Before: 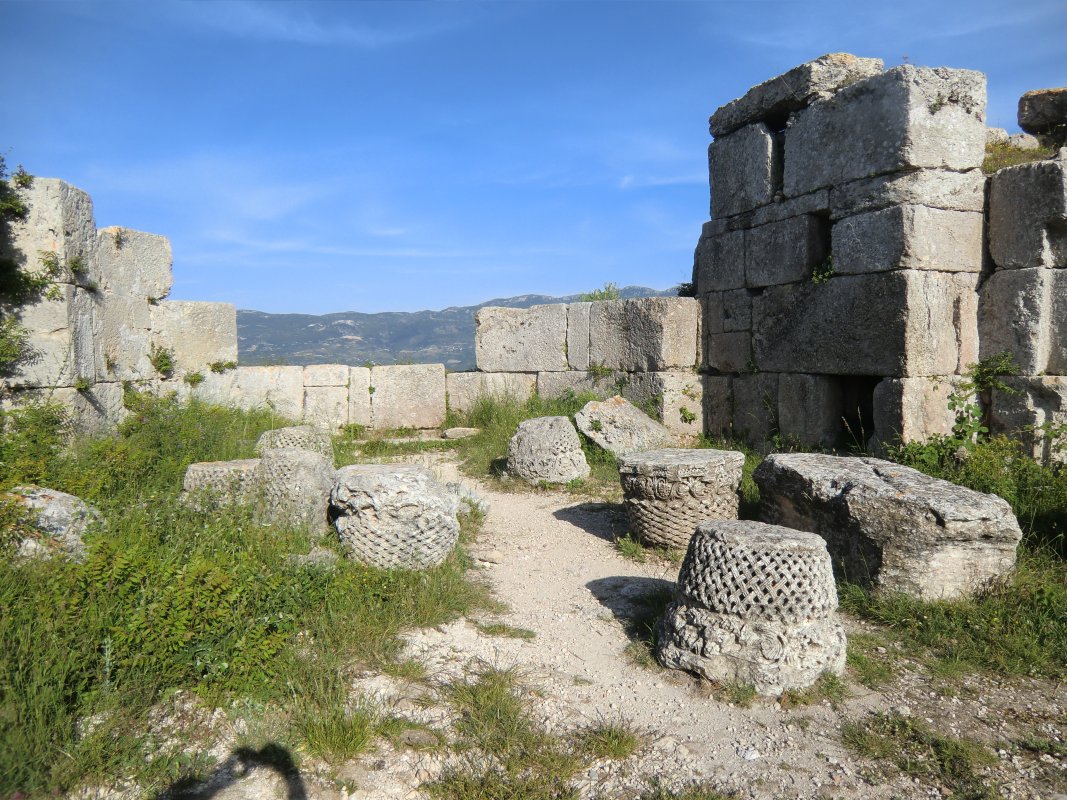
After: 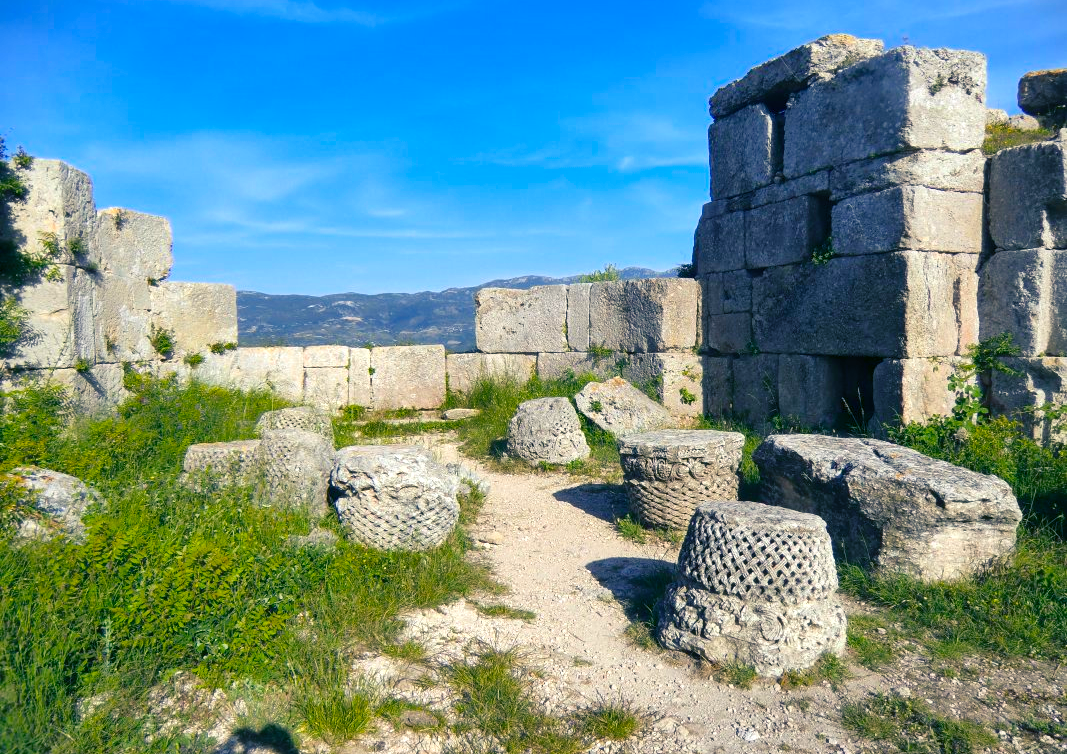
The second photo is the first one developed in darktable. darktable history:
crop and rotate: top 2.549%, bottom 3.09%
color balance rgb: shadows lift › luminance -40.753%, shadows lift › chroma 14.093%, shadows lift › hue 258.47°, linear chroma grading › global chroma 24.822%, perceptual saturation grading › global saturation 9.986%, perceptual brilliance grading › global brilliance 12.203%, contrast -9.989%
shadows and highlights: low approximation 0.01, soften with gaussian
tone equalizer: on, module defaults
